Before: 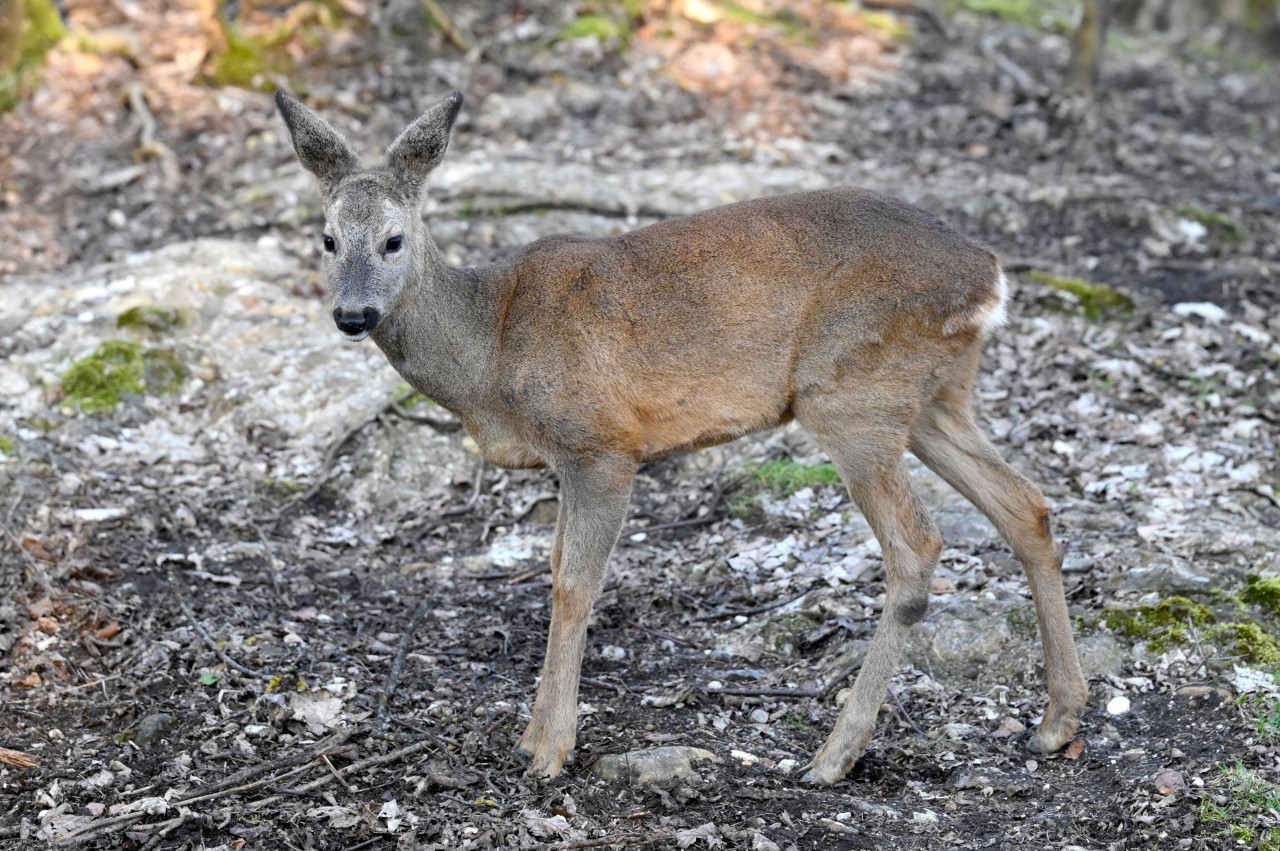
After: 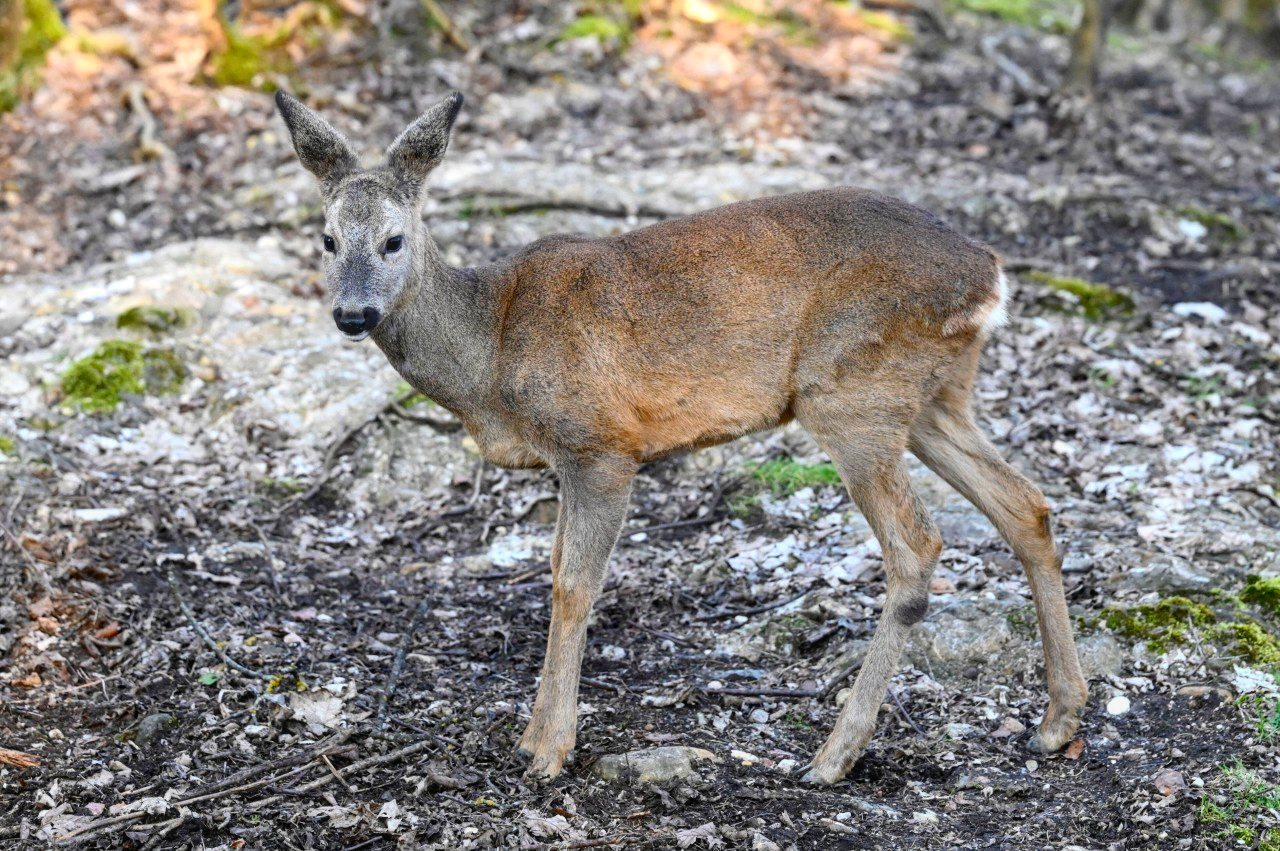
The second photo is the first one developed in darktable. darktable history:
local contrast: detail 110%
contrast brightness saturation: contrast 0.16, saturation 0.32
